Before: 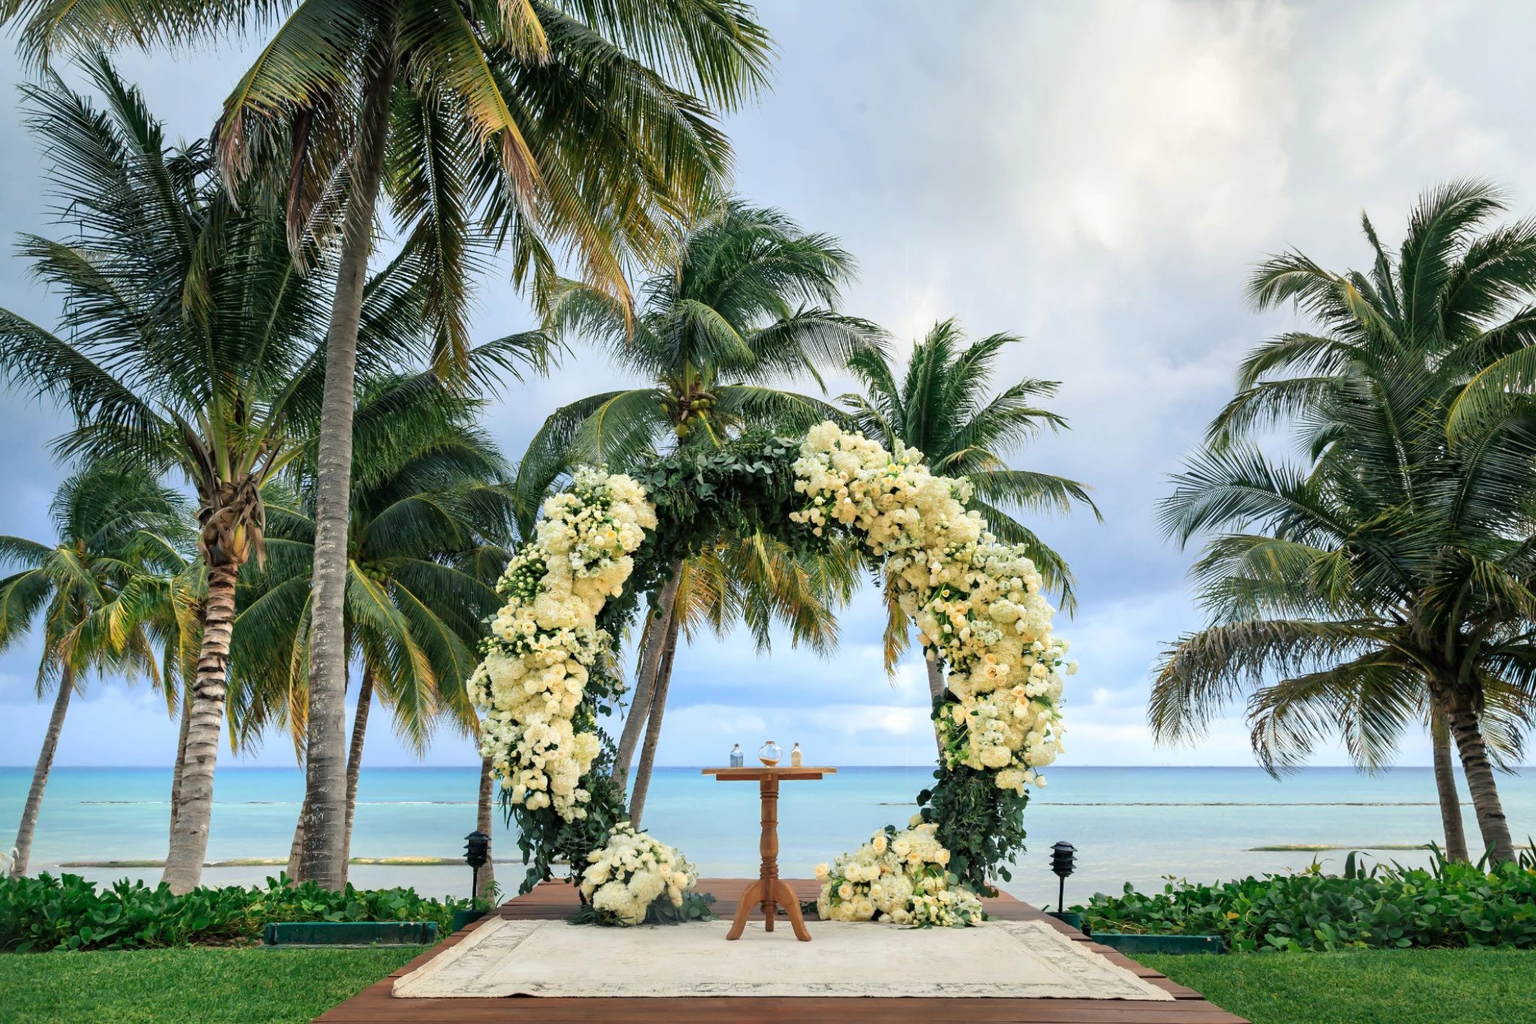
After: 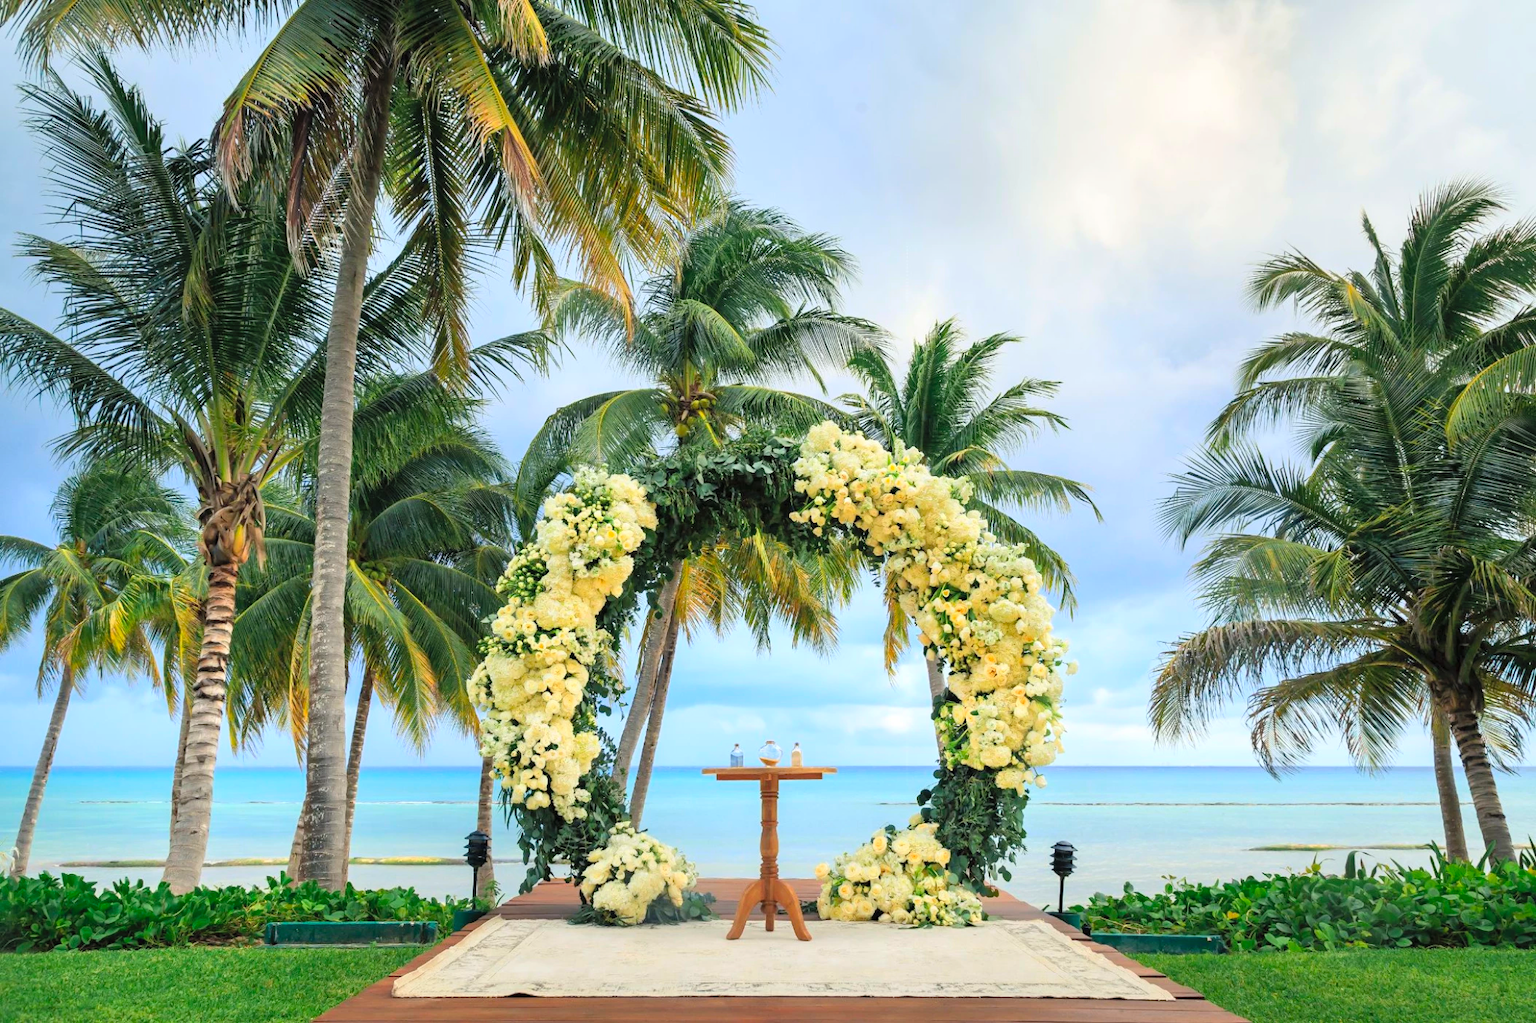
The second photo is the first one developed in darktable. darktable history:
contrast brightness saturation: contrast 0.066, brightness 0.176, saturation 0.399
